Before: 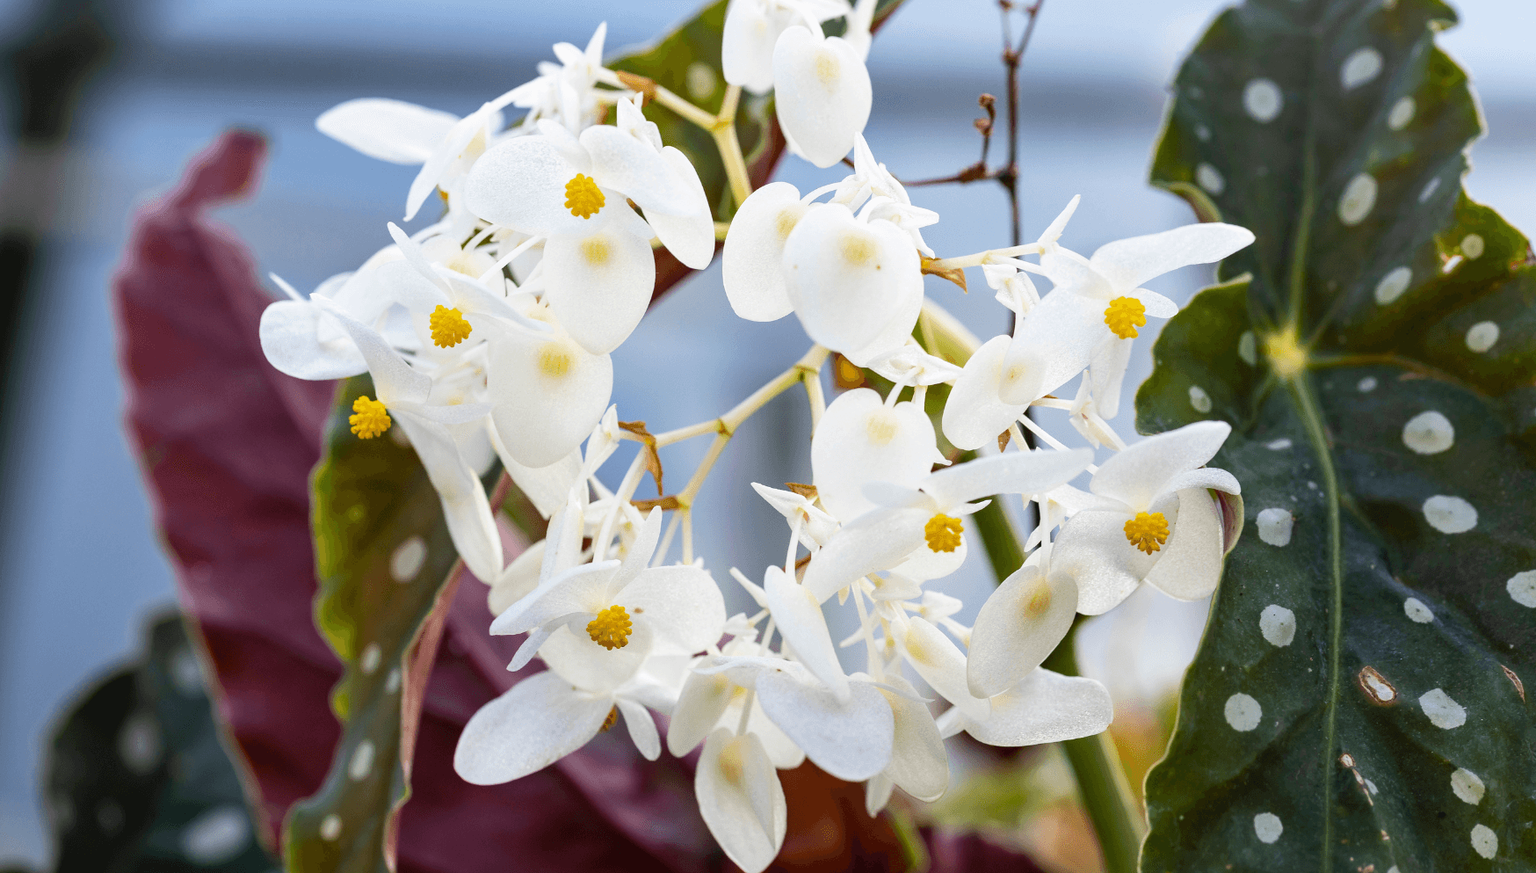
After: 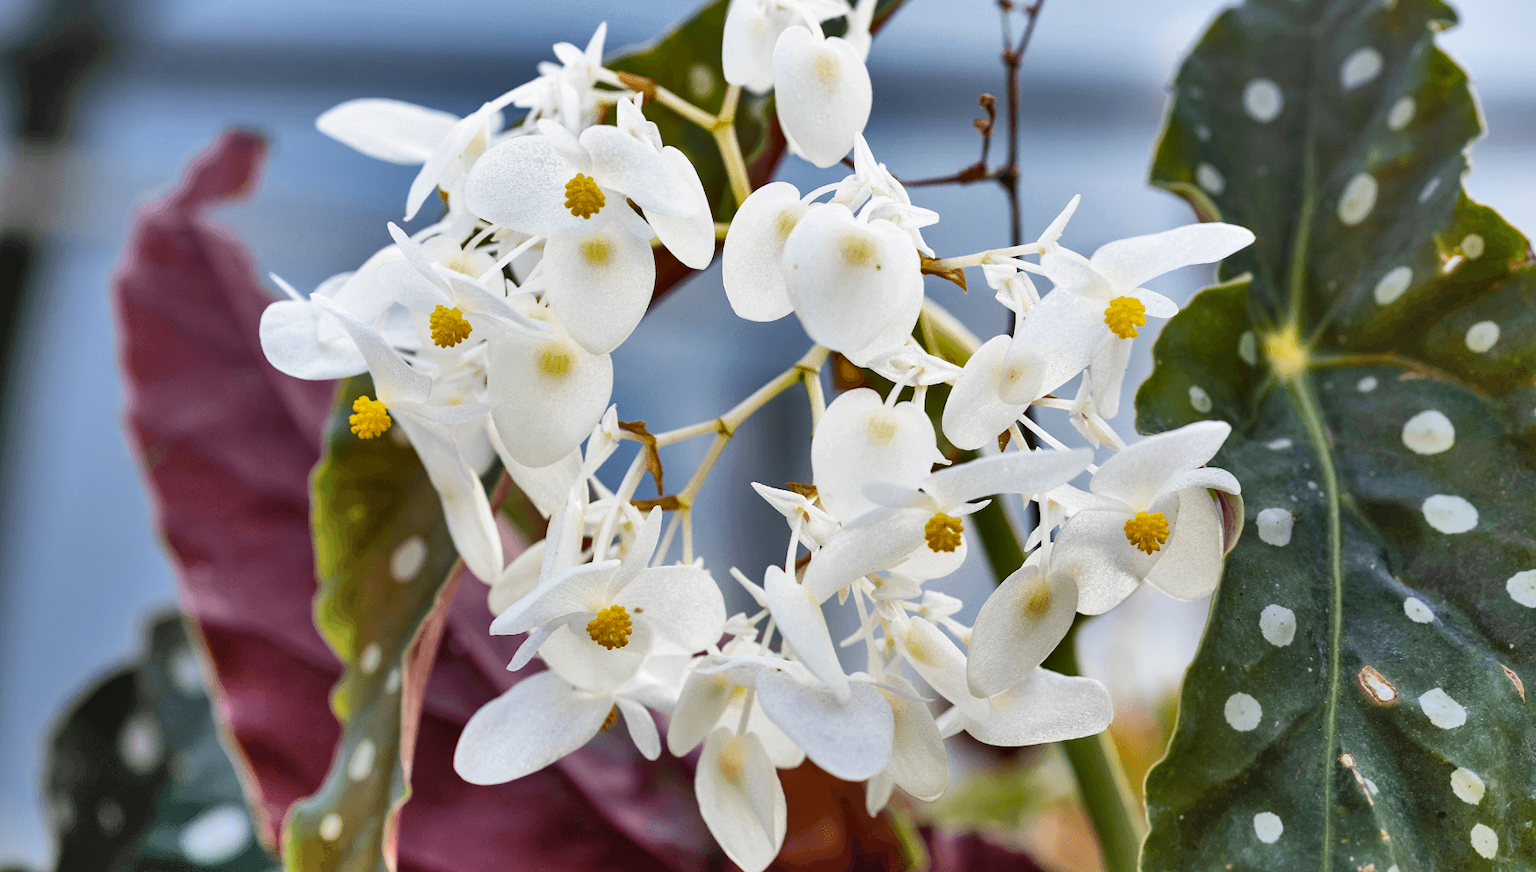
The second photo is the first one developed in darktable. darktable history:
shadows and highlights: shadows 76.51, highlights -60.71, soften with gaussian
